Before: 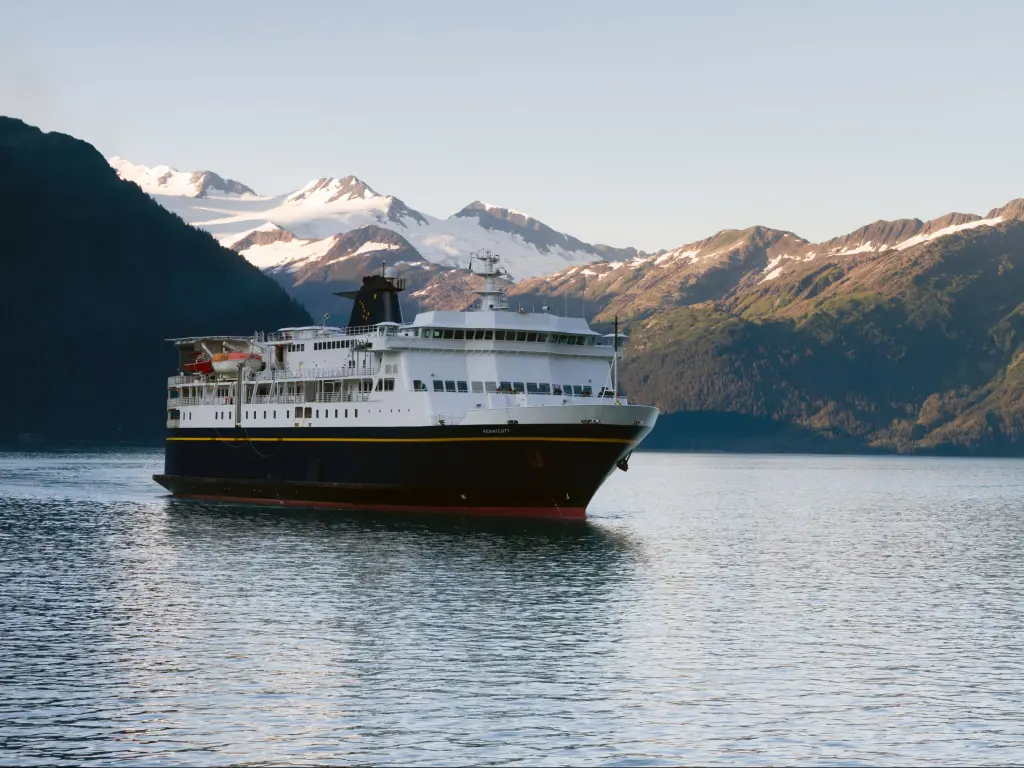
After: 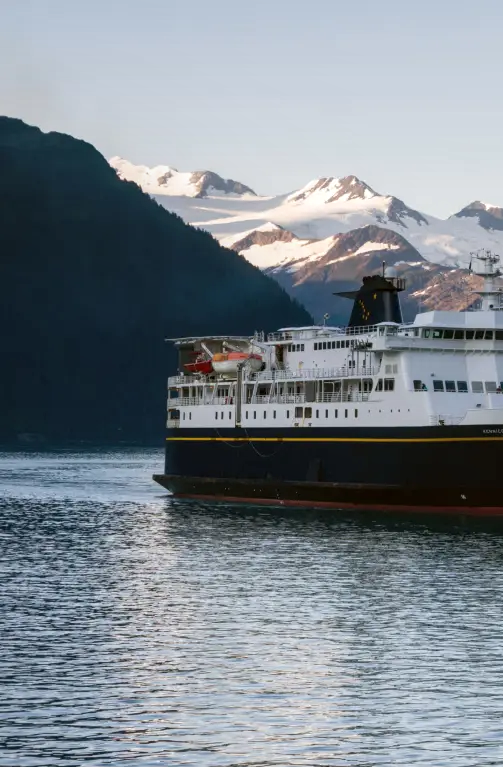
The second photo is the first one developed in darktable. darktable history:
crop and rotate: left 0%, top 0%, right 50.845%
local contrast: on, module defaults
